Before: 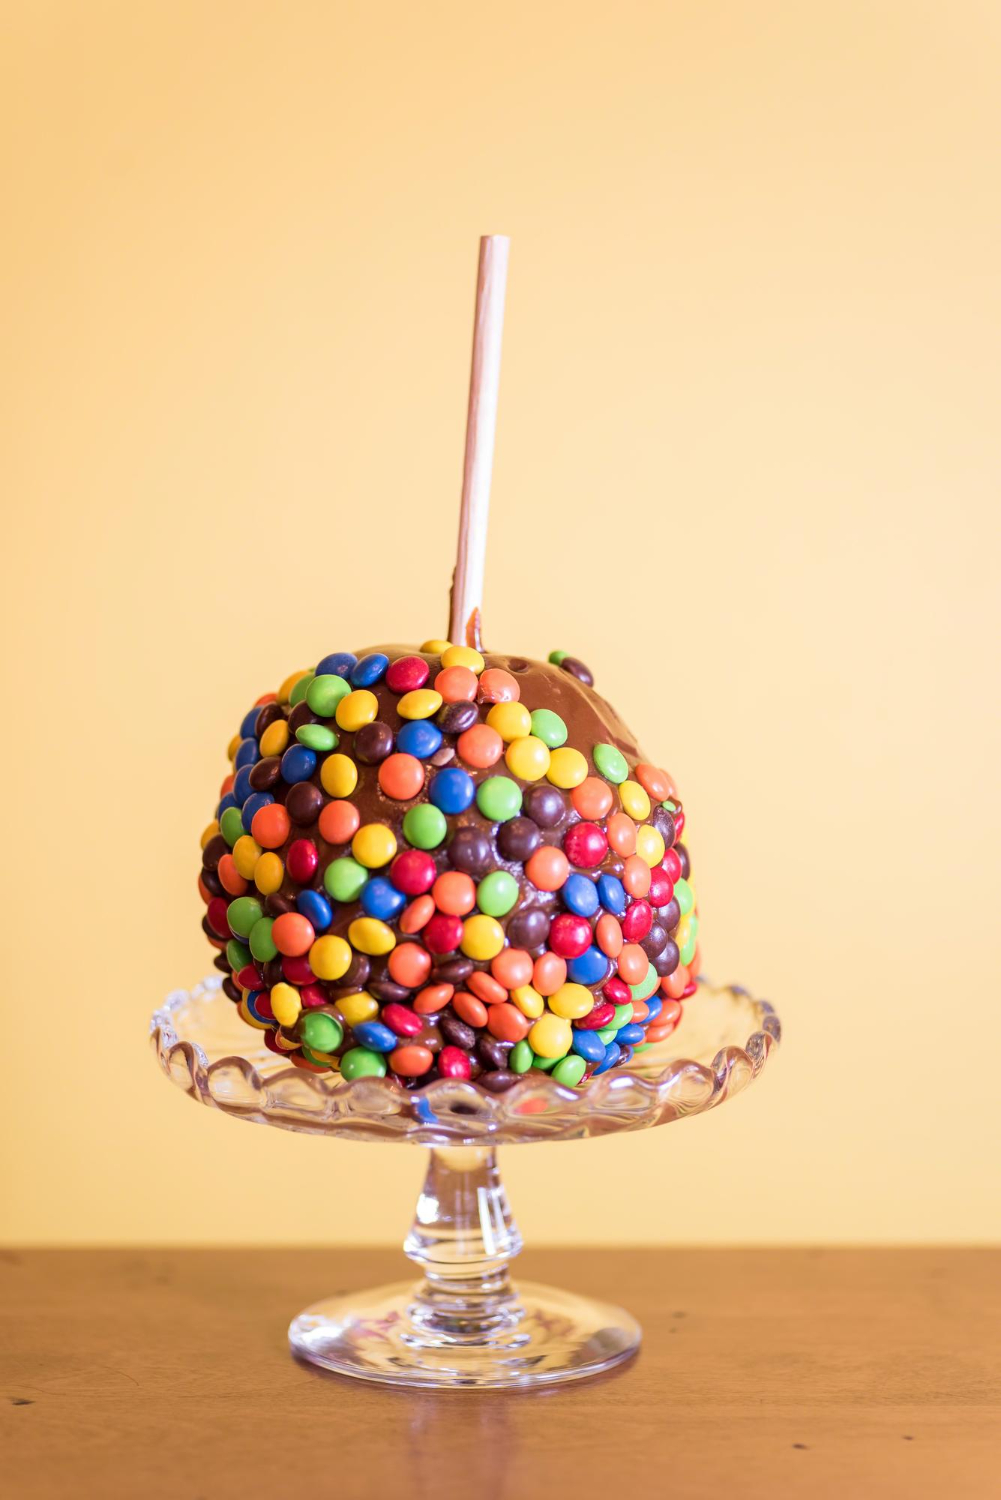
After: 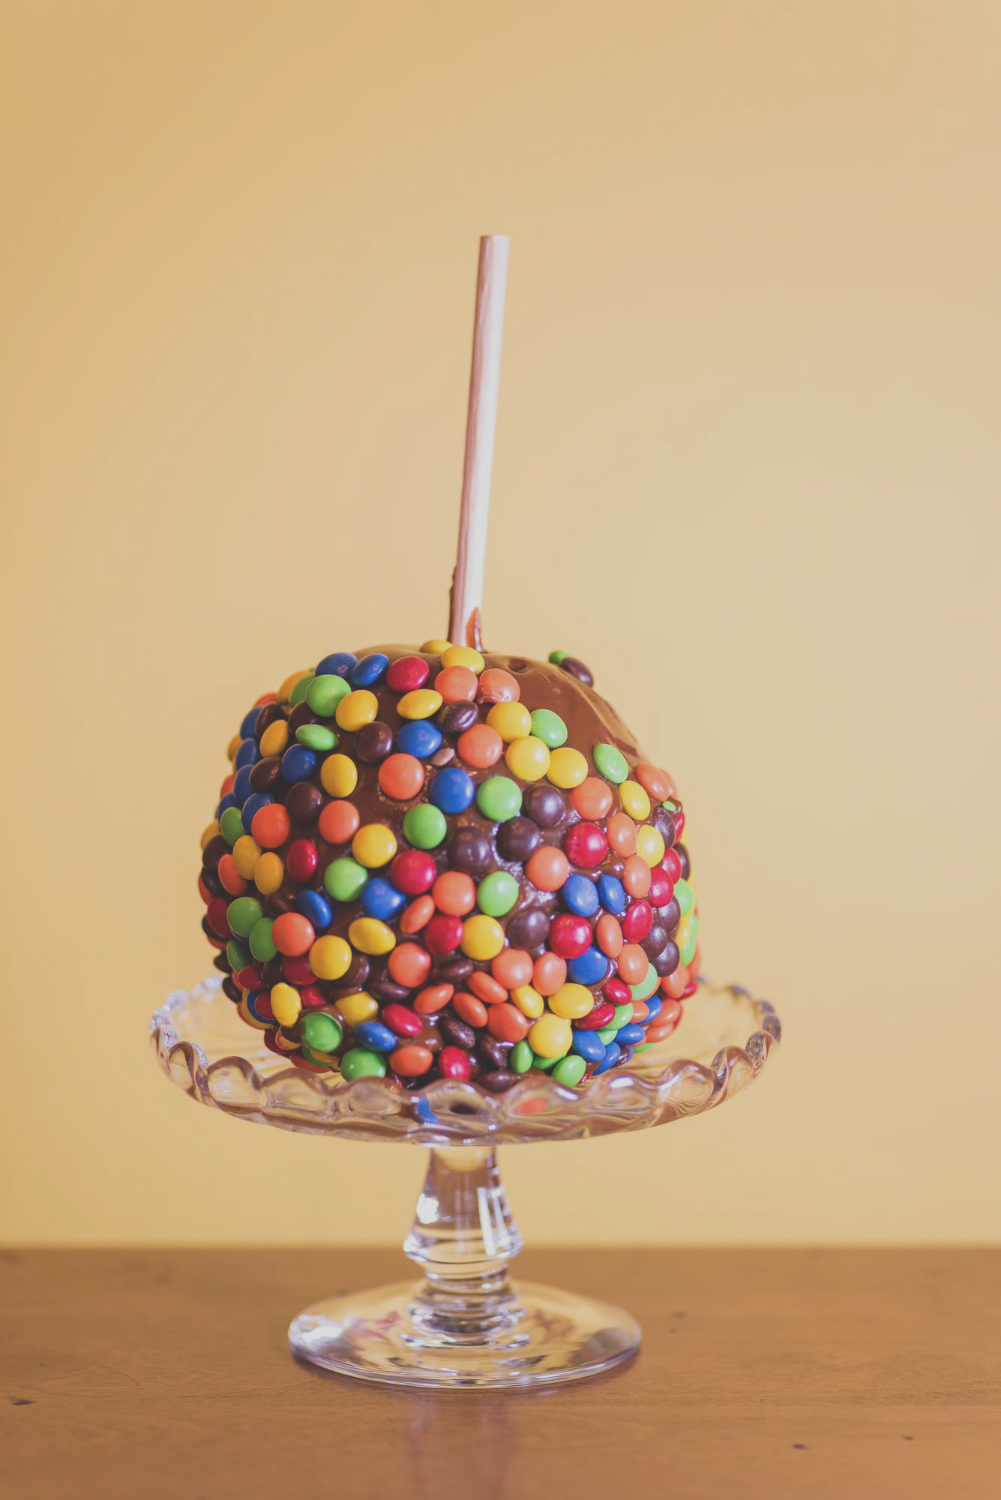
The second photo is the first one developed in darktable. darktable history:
exposure: black level correction -0.037, exposure -0.498 EV, compensate exposure bias true, compensate highlight preservation false
